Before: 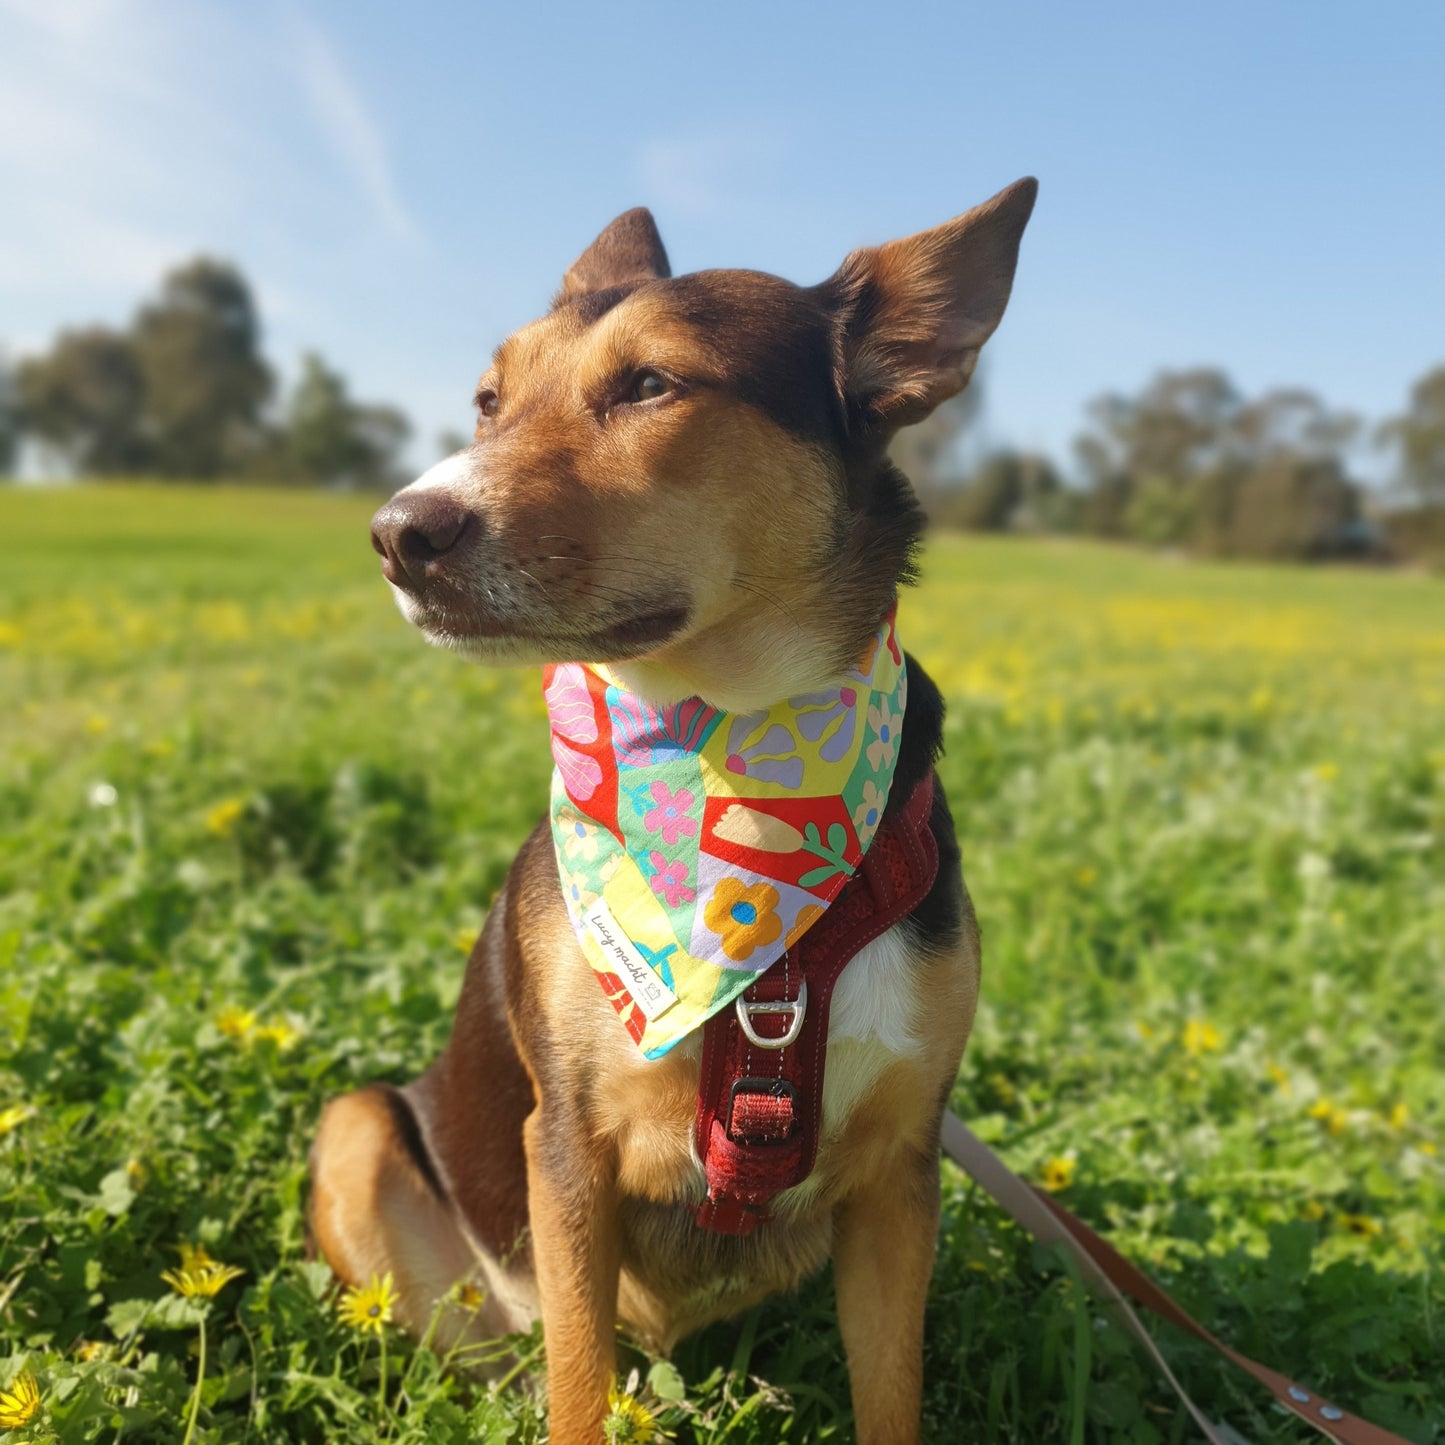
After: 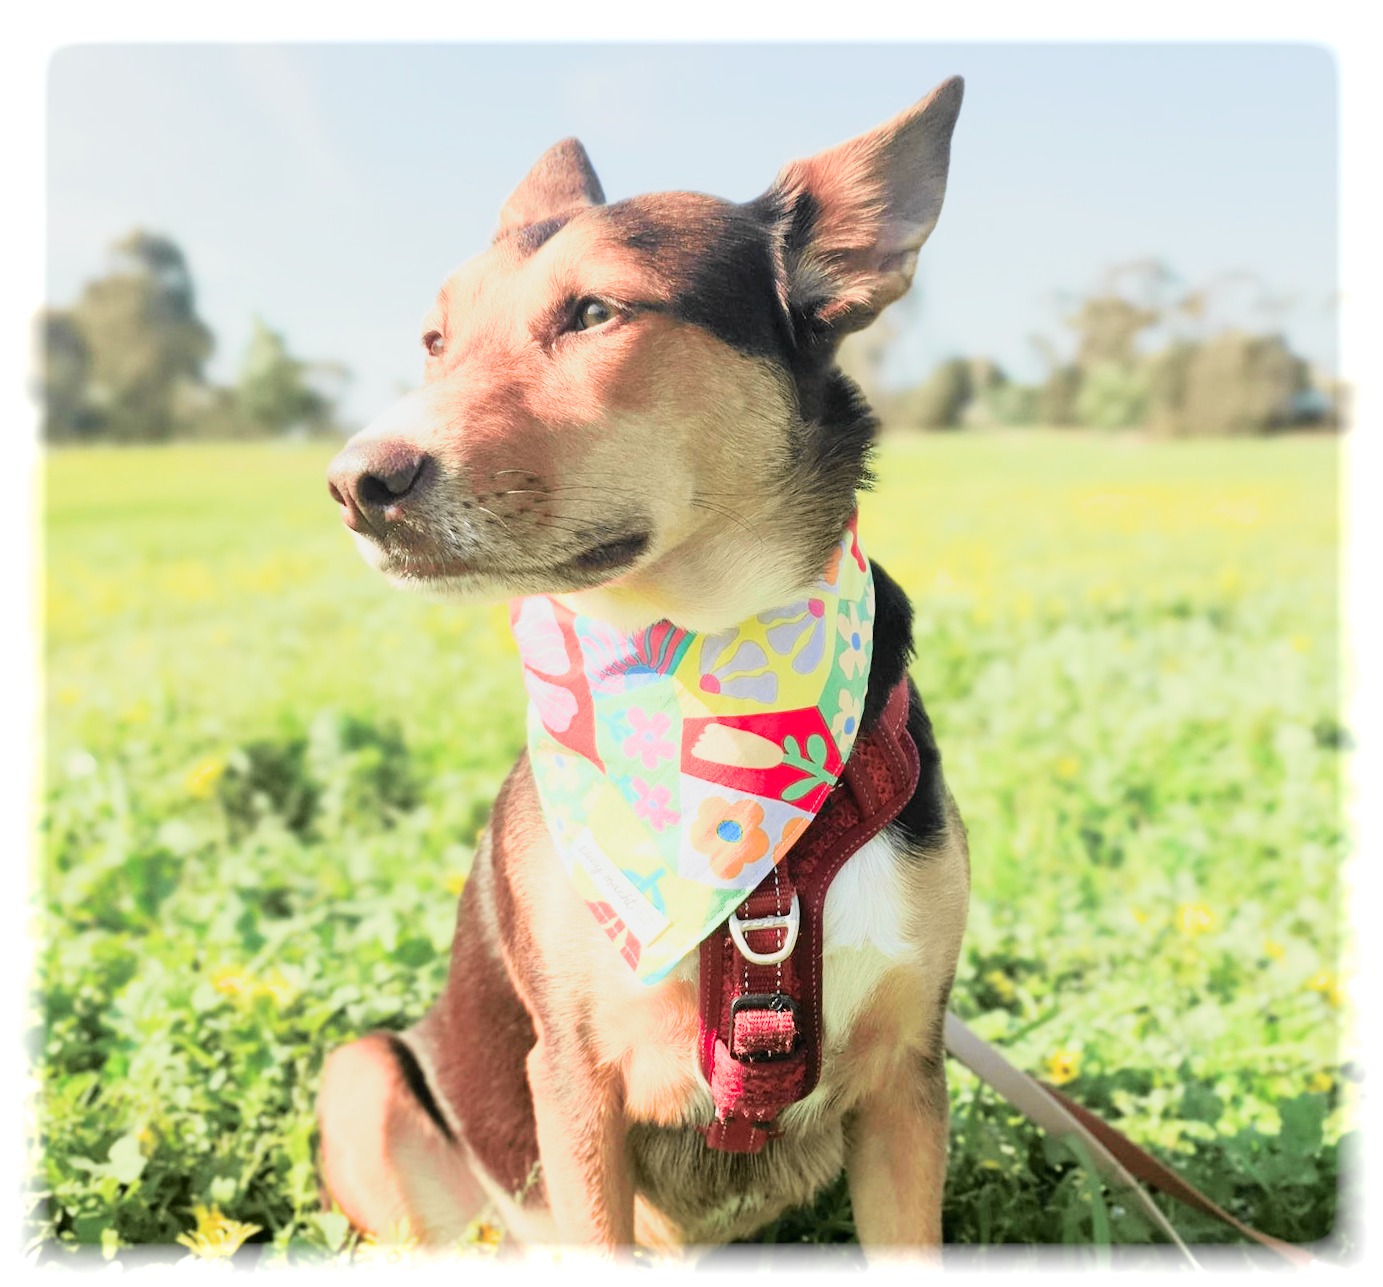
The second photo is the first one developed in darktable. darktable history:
rgb levels: levels [[0.01, 0.419, 0.839], [0, 0.5, 1], [0, 0.5, 1]]
exposure: black level correction 0, exposure 1.55 EV, compensate exposure bias true, compensate highlight preservation false
vignetting: fall-off start 93%, fall-off radius 5%, brightness 1, saturation -0.49, automatic ratio true, width/height ratio 1.332, shape 0.04, unbound false
filmic rgb: black relative exposure -7.5 EV, white relative exposure 5 EV, hardness 3.31, contrast 1.3, contrast in shadows safe
tone curve: curves: ch0 [(0, 0) (0.058, 0.037) (0.214, 0.183) (0.304, 0.288) (0.561, 0.554) (0.687, 0.677) (0.768, 0.768) (0.858, 0.861) (0.987, 0.945)]; ch1 [(0, 0) (0.172, 0.123) (0.312, 0.296) (0.432, 0.448) (0.471, 0.469) (0.502, 0.5) (0.521, 0.505) (0.565, 0.569) (0.663, 0.663) (0.703, 0.721) (0.857, 0.917) (1, 1)]; ch2 [(0, 0) (0.411, 0.424) (0.485, 0.497) (0.502, 0.5) (0.517, 0.511) (0.556, 0.562) (0.626, 0.594) (0.709, 0.661) (1, 1)], color space Lab, independent channels, preserve colors none
rotate and perspective: rotation -4.57°, crop left 0.054, crop right 0.944, crop top 0.087, crop bottom 0.914
